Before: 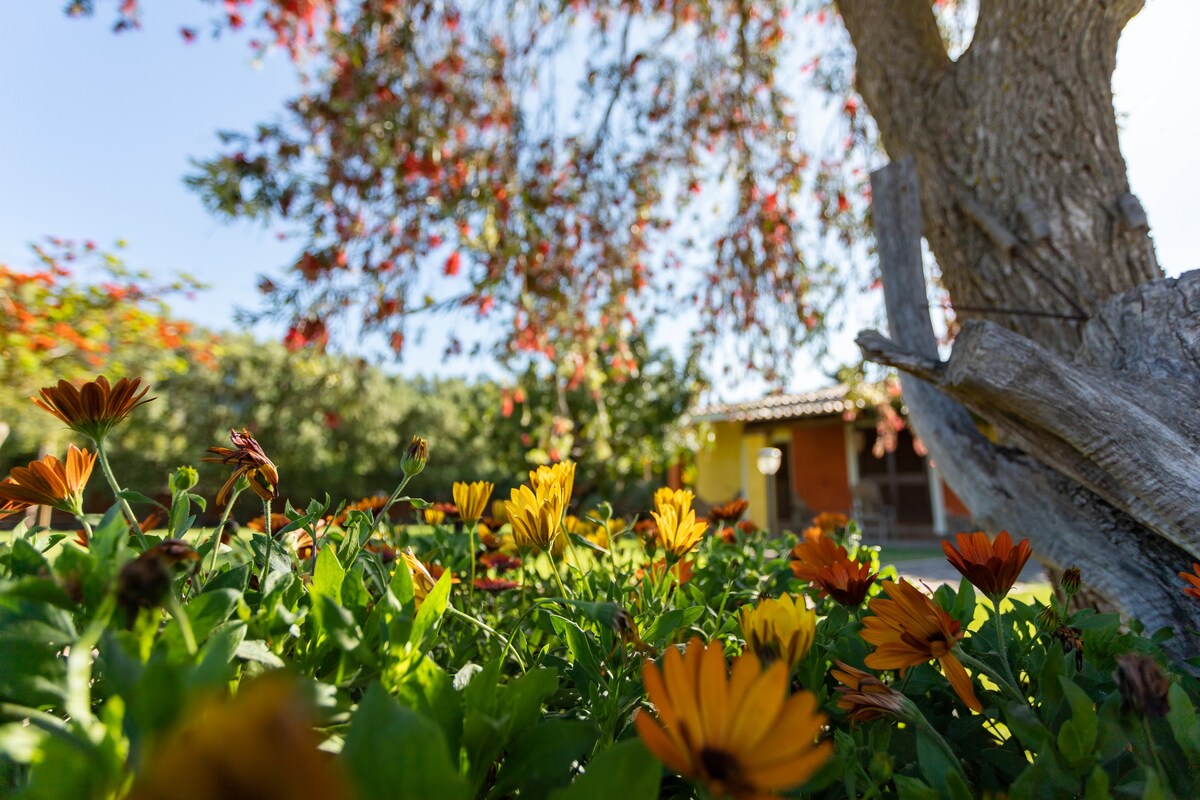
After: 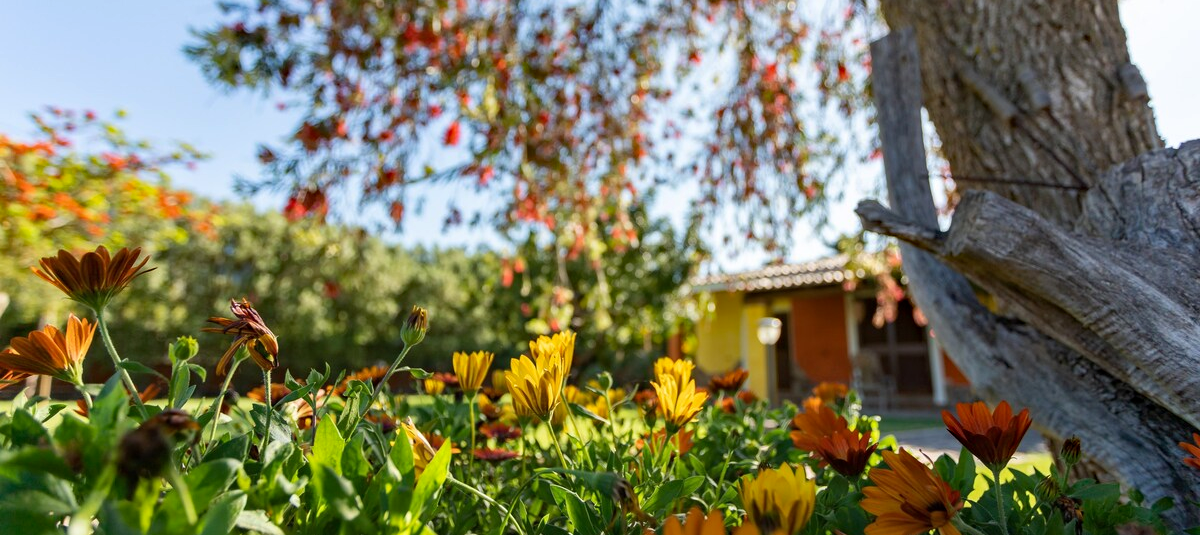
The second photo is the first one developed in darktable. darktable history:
haze removal: adaptive false
crop: top 16.317%, bottom 16.716%
